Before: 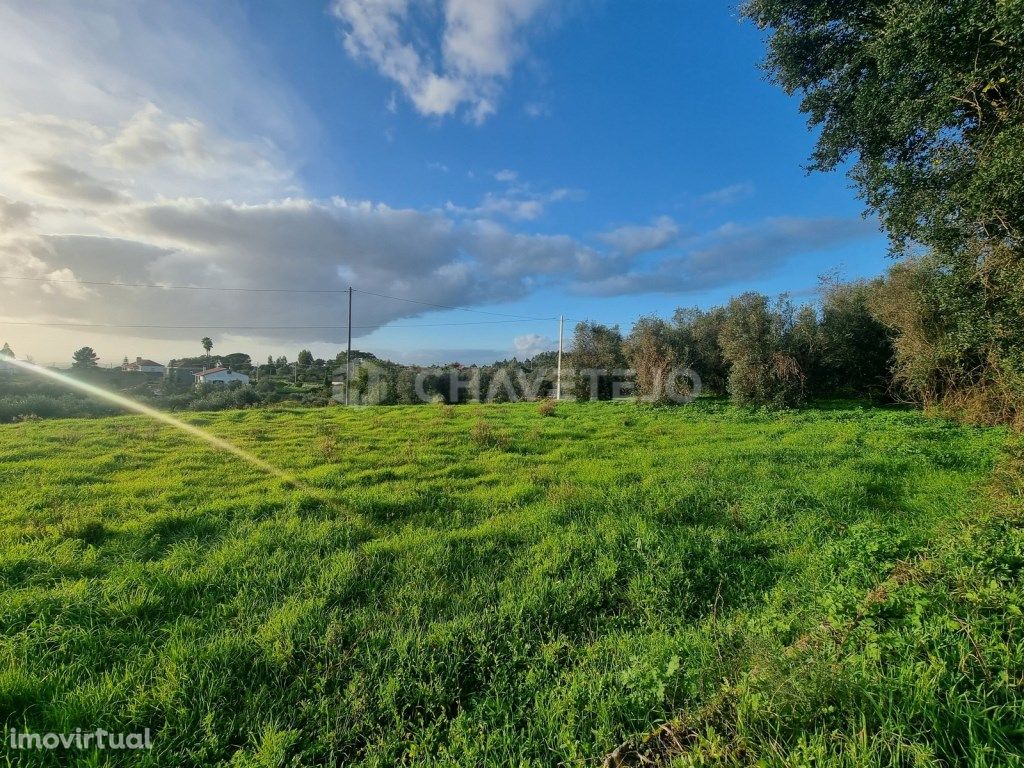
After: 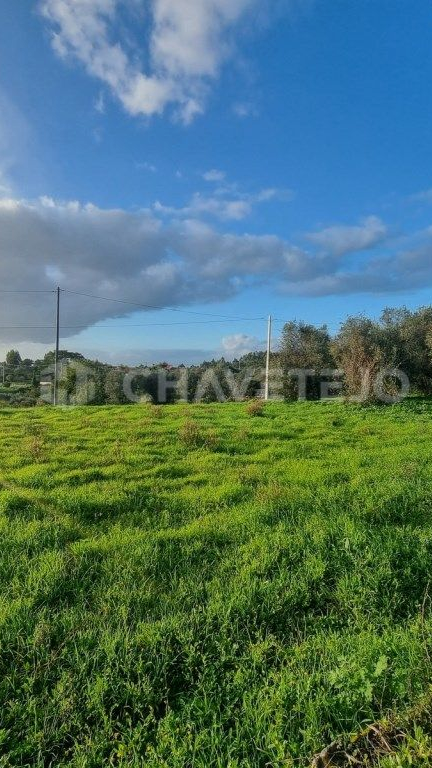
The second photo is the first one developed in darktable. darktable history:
crop: left 28.533%, right 29.241%
local contrast: detail 109%
